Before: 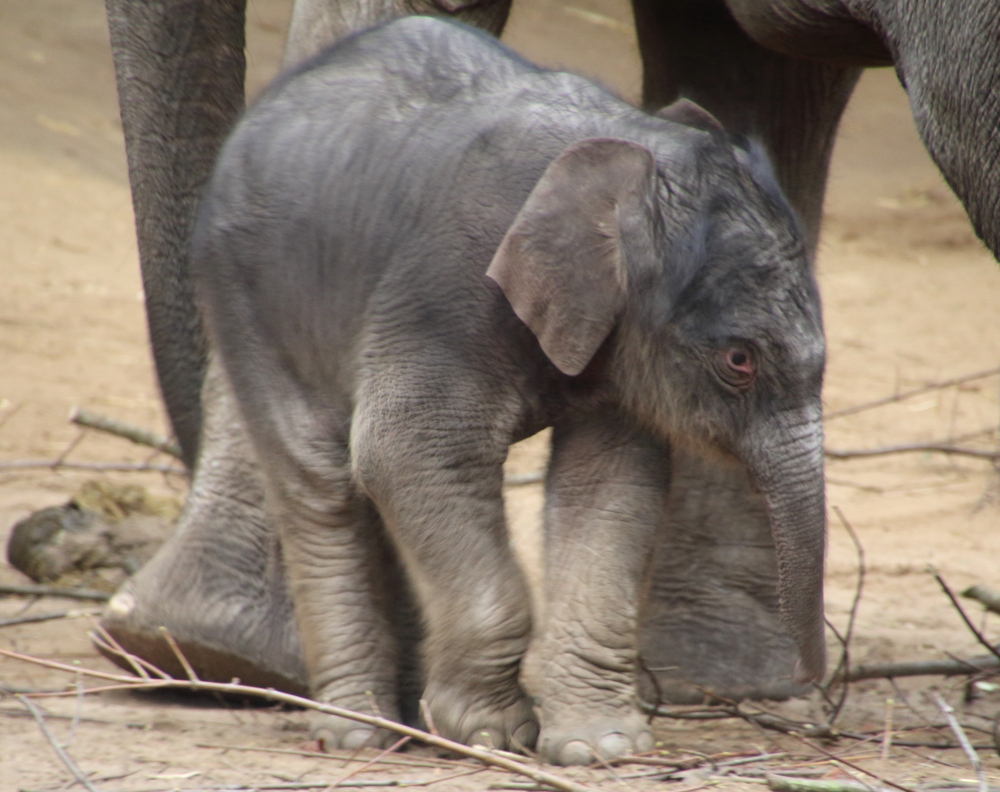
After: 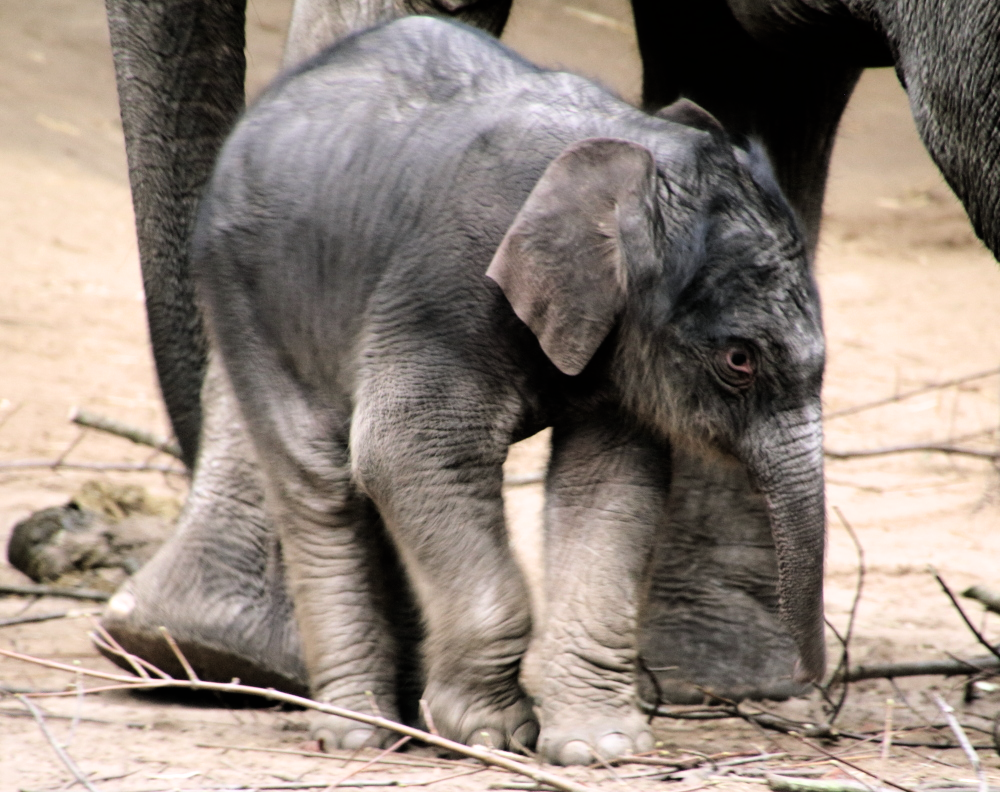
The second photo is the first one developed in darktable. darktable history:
filmic rgb: black relative exposure -4.91 EV, white relative exposure 2.84 EV, hardness 3.7
color balance rgb: shadows lift › chroma 2%, shadows lift › hue 135.47°, highlights gain › chroma 2%, highlights gain › hue 291.01°, global offset › luminance 0.5%, perceptual saturation grading › global saturation -10.8%, perceptual saturation grading › highlights -26.83%, perceptual saturation grading › shadows 21.25%, perceptual brilliance grading › highlights 17.77%, perceptual brilliance grading › mid-tones 31.71%, perceptual brilliance grading › shadows -31.01%, global vibrance 24.91%
